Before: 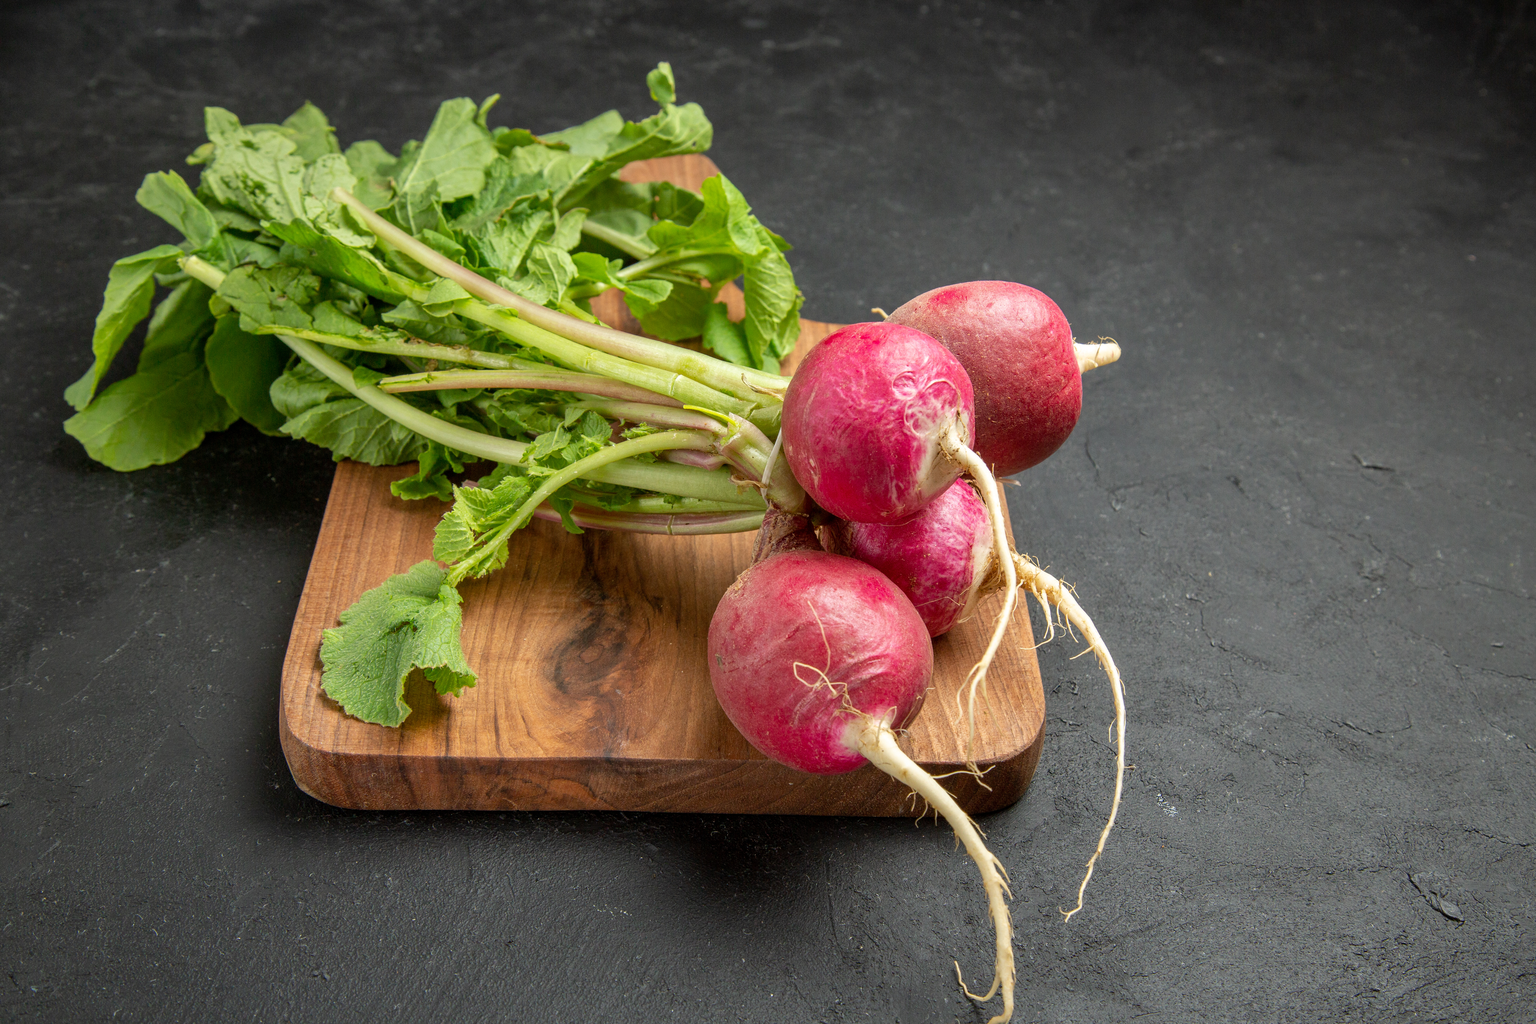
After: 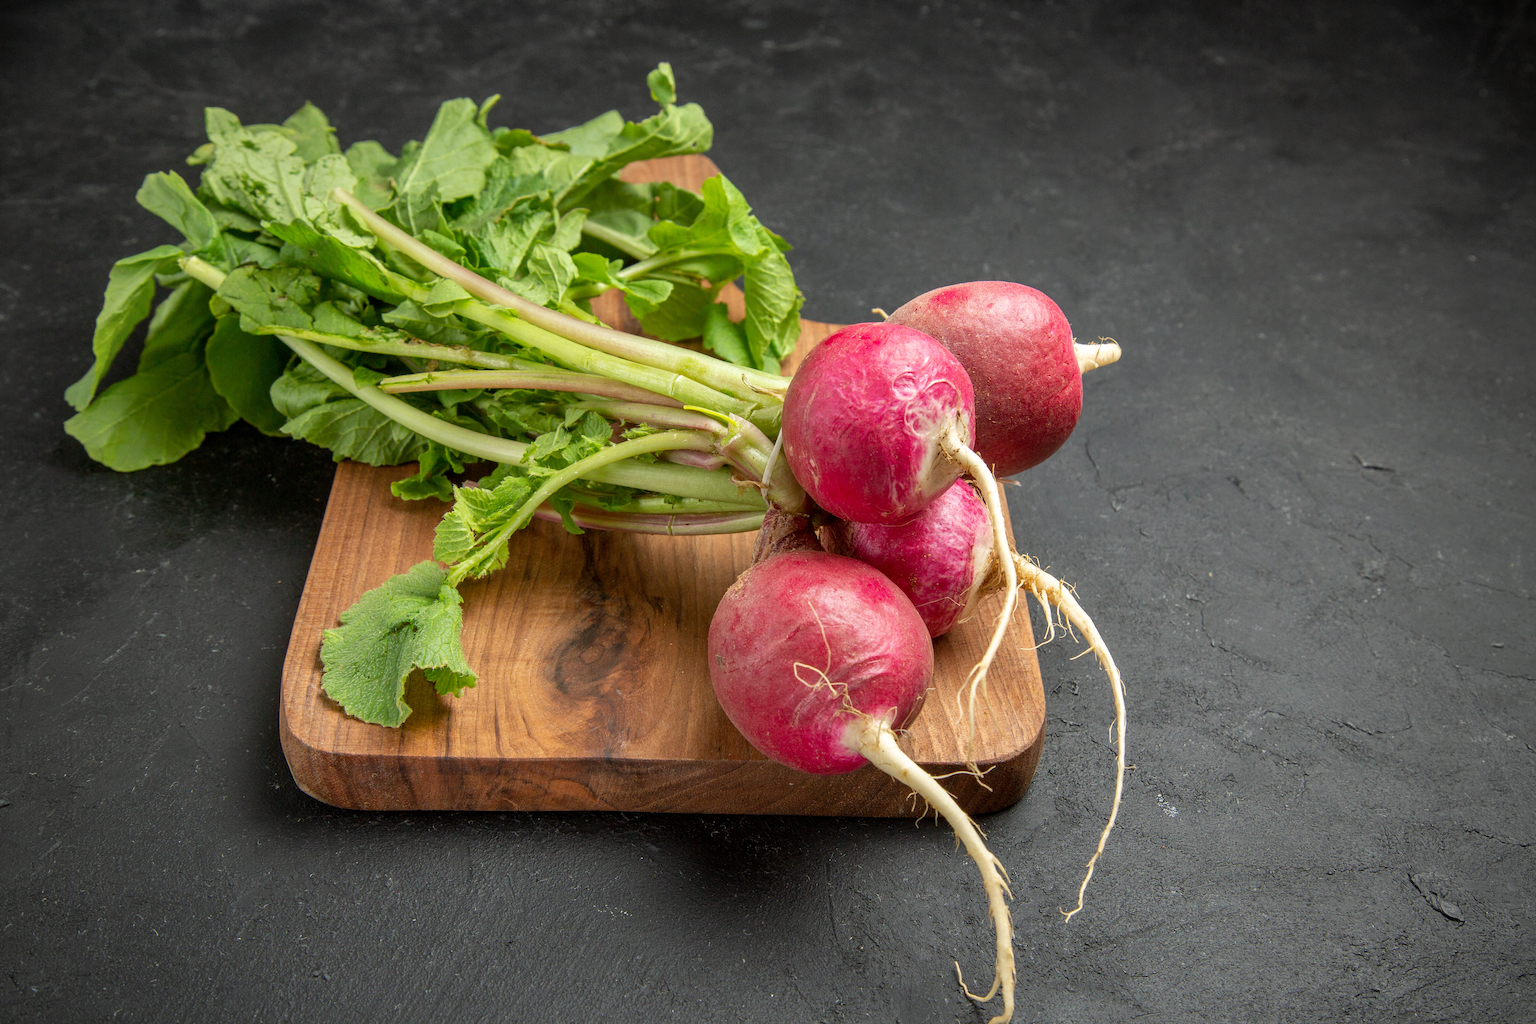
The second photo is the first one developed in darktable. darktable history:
vignetting: fall-off radius 61.06%, center (-0.032, -0.042)
